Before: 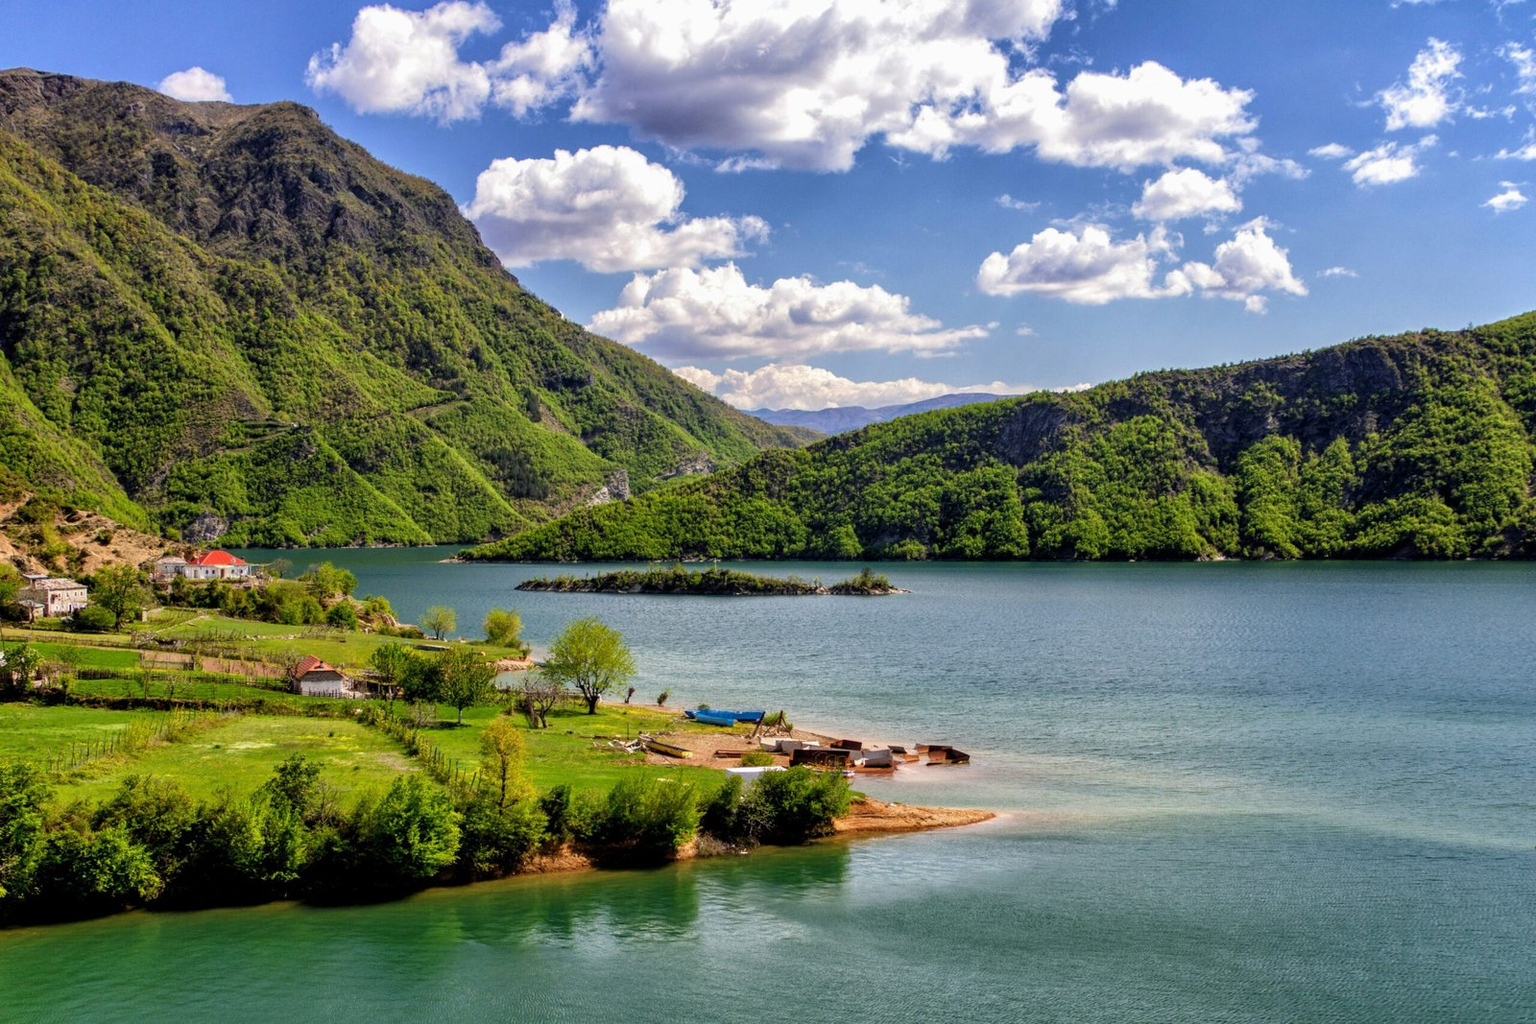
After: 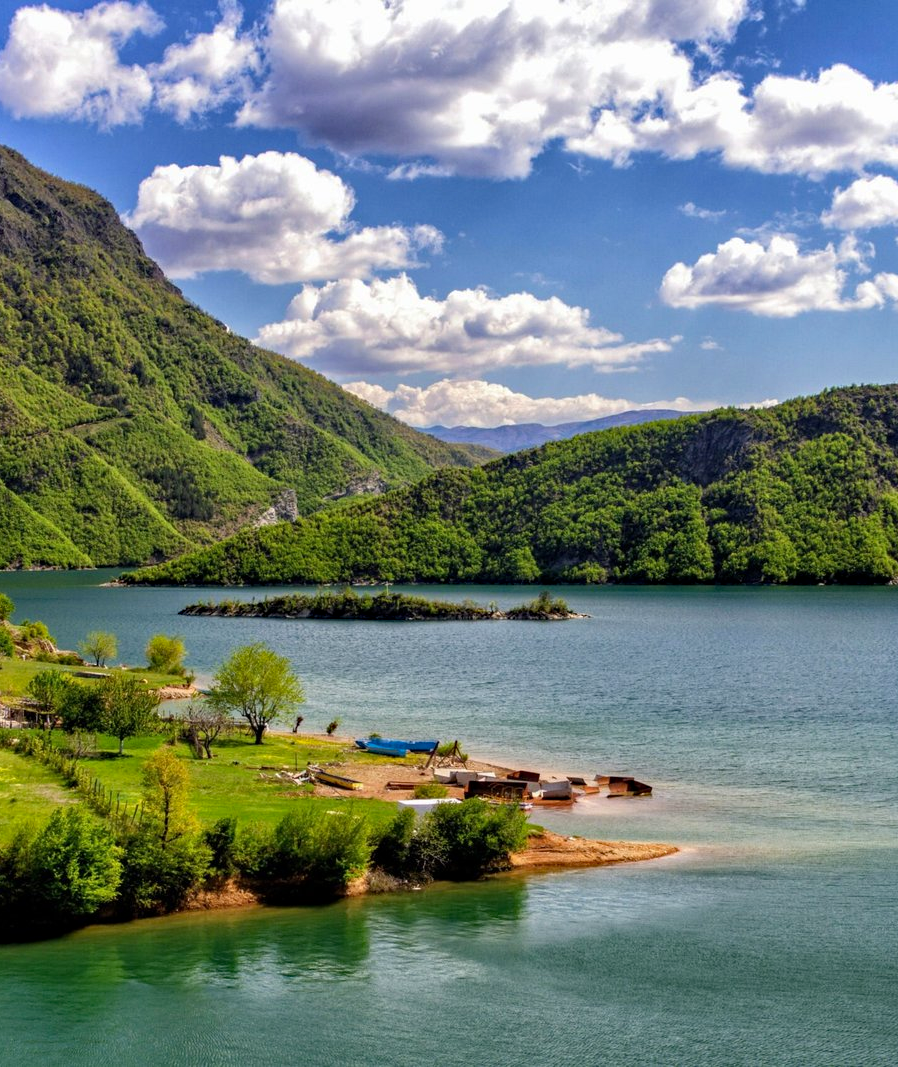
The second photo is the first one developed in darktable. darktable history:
haze removal: compatibility mode true
crop and rotate: left 22.402%, right 21.437%
